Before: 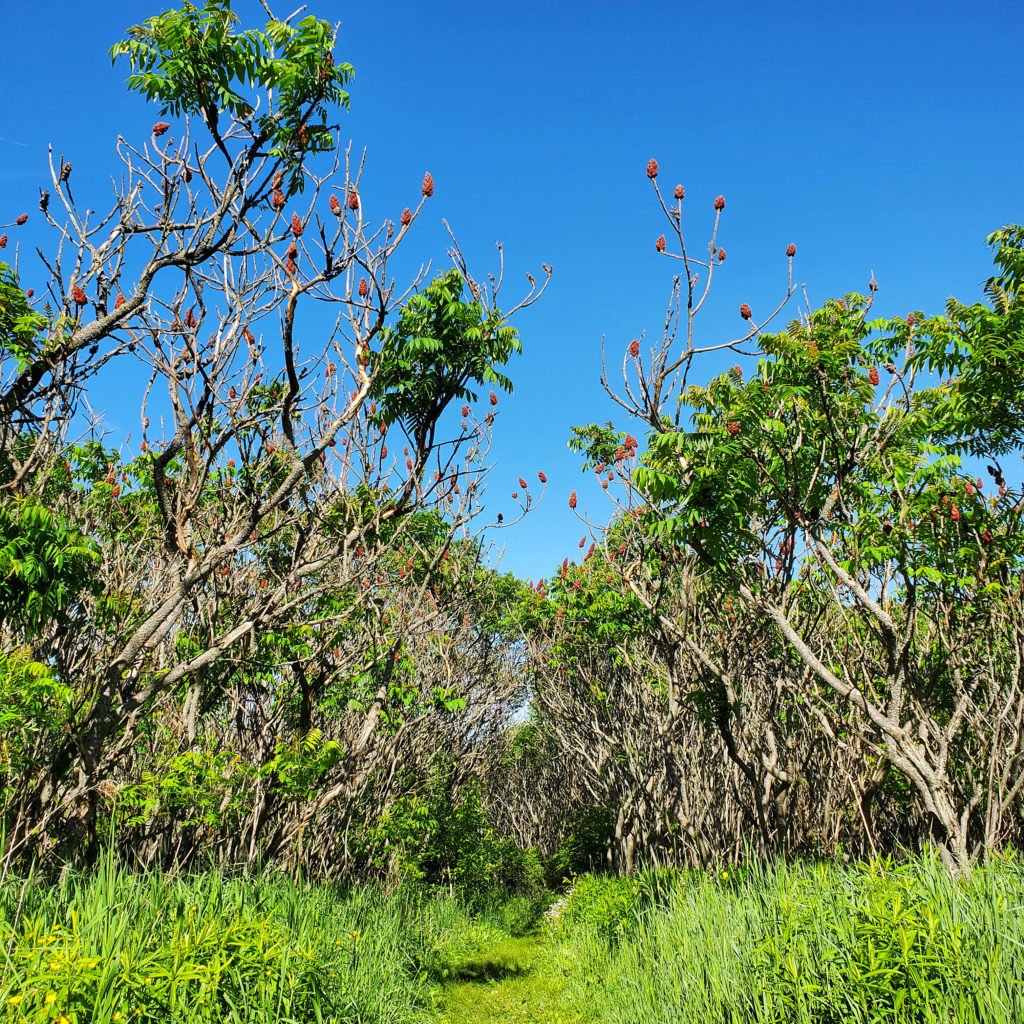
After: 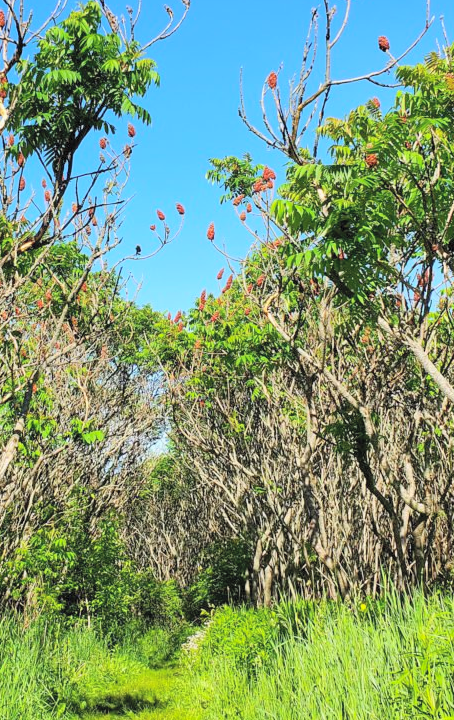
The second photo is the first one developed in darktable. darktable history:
crop: left 35.432%, top 26.233%, right 20.145%, bottom 3.432%
tone equalizer: on, module defaults
exposure: exposure -0.157 EV, compensate highlight preservation false
contrast brightness saturation: contrast 0.1, brightness 0.3, saturation 0.14
